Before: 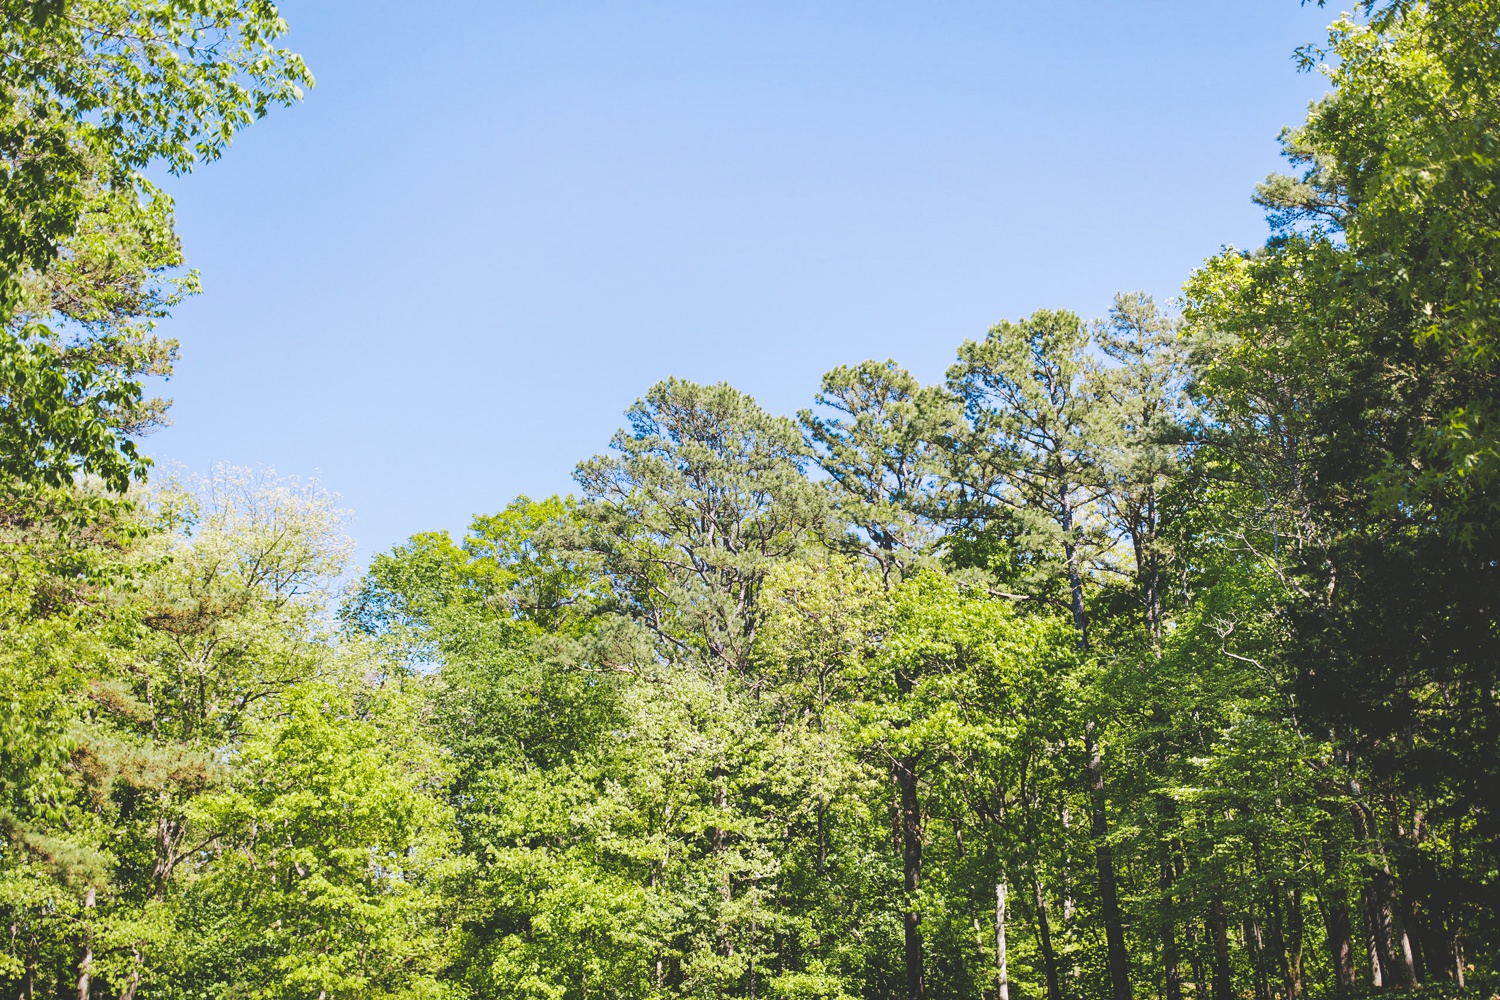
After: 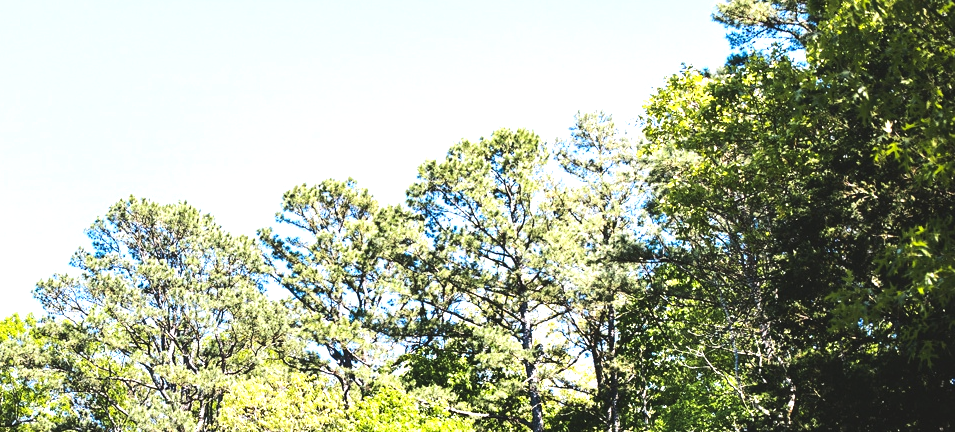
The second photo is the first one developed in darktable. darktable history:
crop: left 36.005%, top 18.293%, right 0.31%, bottom 38.444%
tone equalizer: -8 EV -1.08 EV, -7 EV -1.01 EV, -6 EV -0.867 EV, -5 EV -0.578 EV, -3 EV 0.578 EV, -2 EV 0.867 EV, -1 EV 1.01 EV, +0 EV 1.08 EV, edges refinement/feathering 500, mask exposure compensation -1.57 EV, preserve details no
